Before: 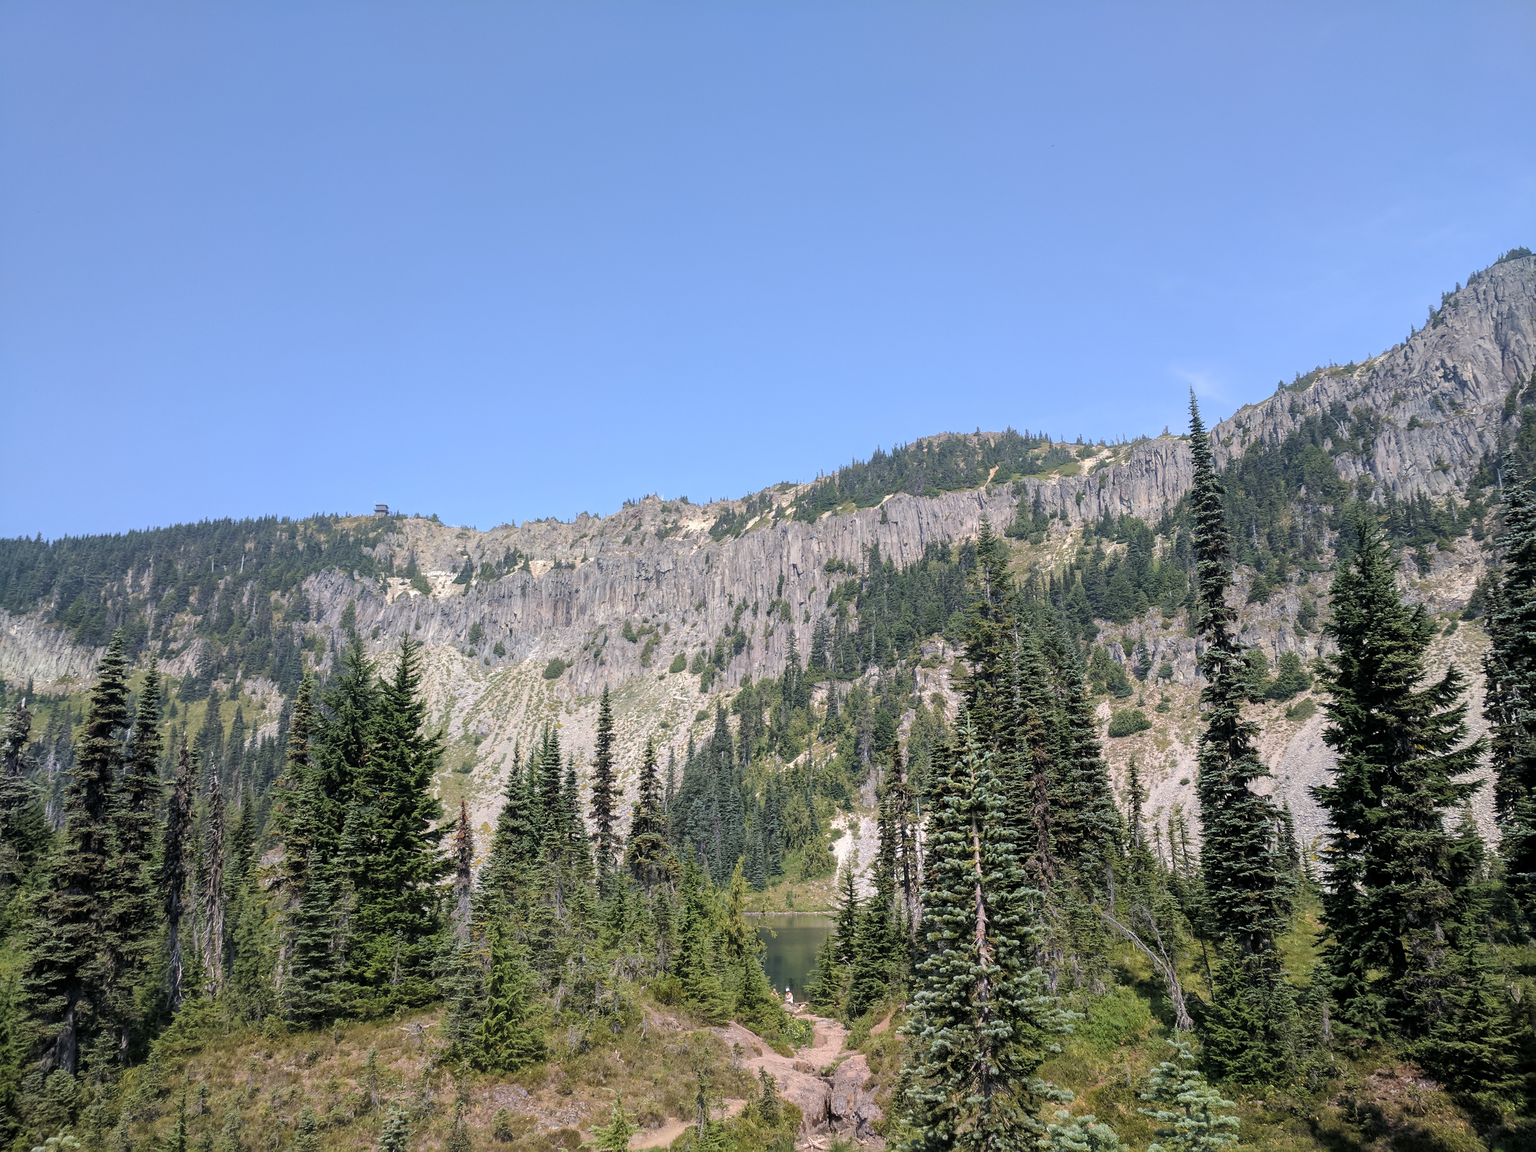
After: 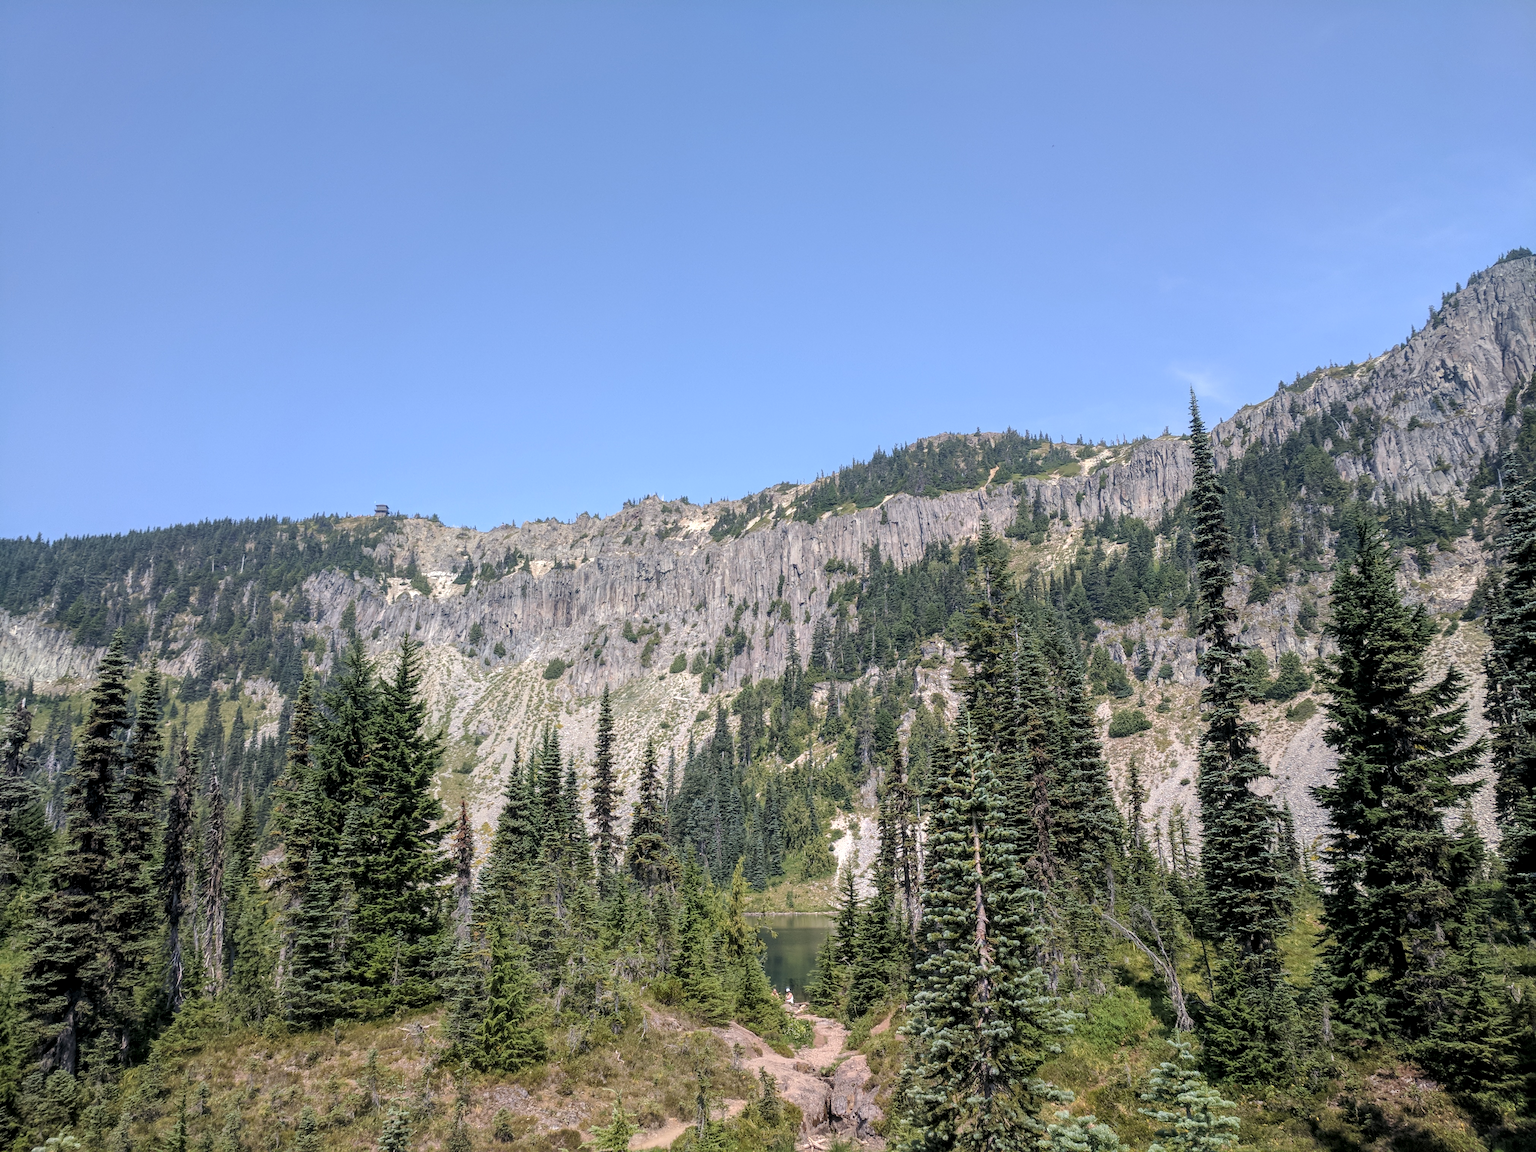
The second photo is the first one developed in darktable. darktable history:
contrast equalizer: octaves 7, y [[0.5 ×4, 0.483, 0.43], [0.5 ×6], [0.5 ×6], [0 ×6], [0 ×6]], mix 0.36
local contrast: on, module defaults
